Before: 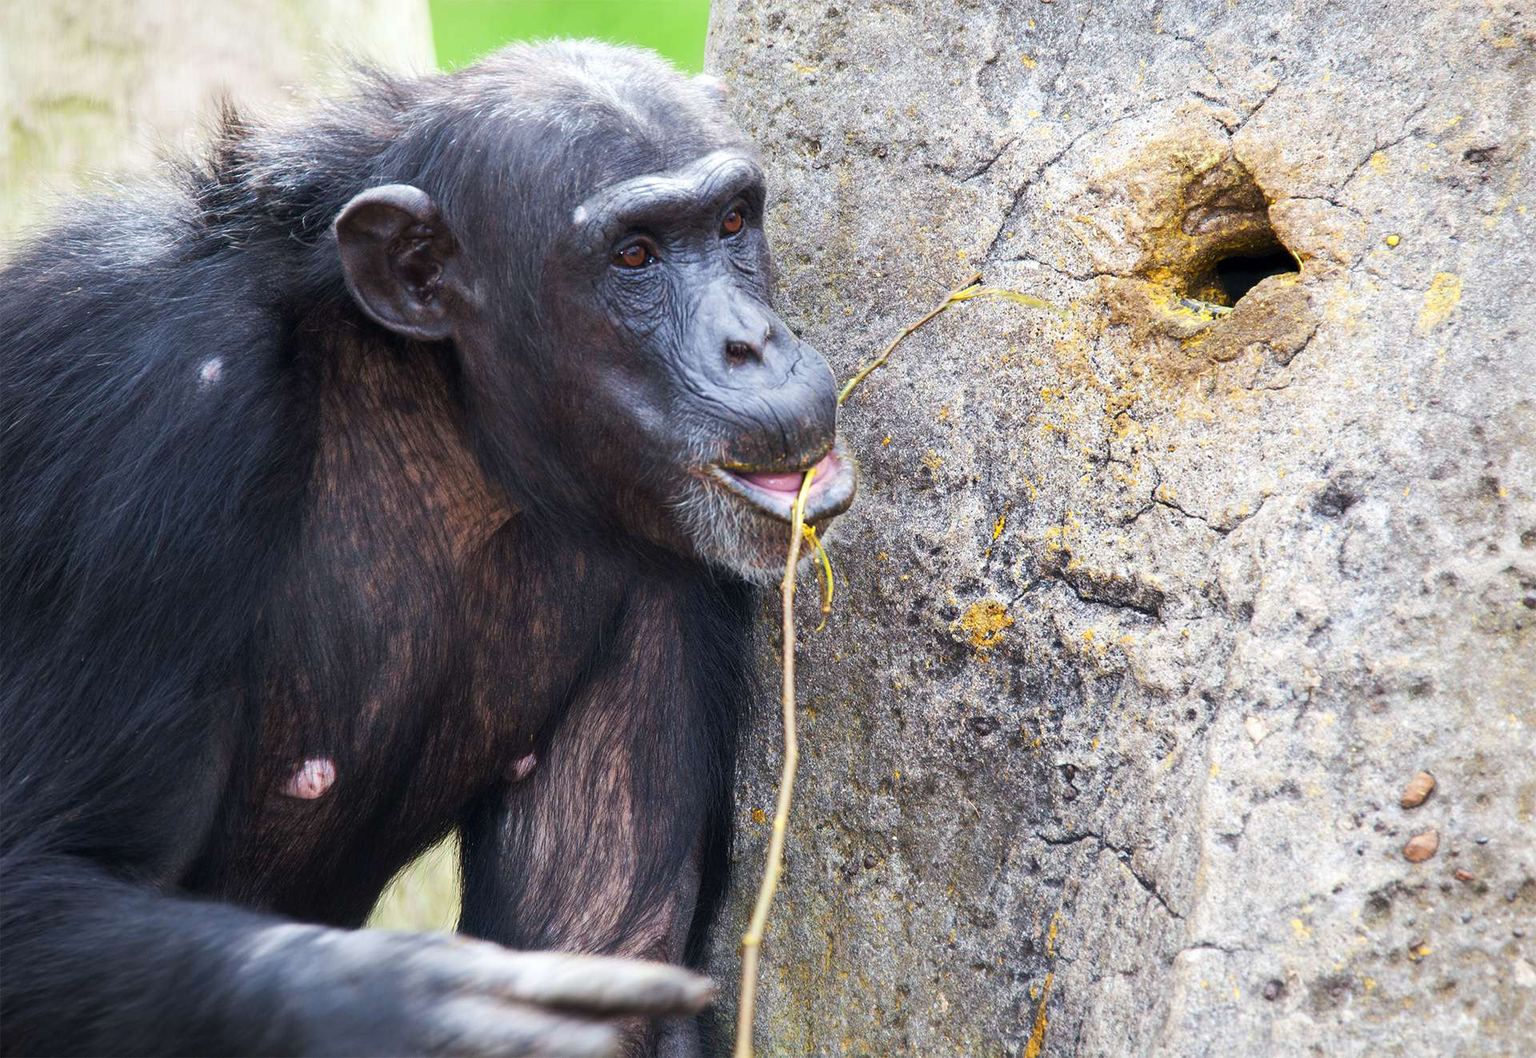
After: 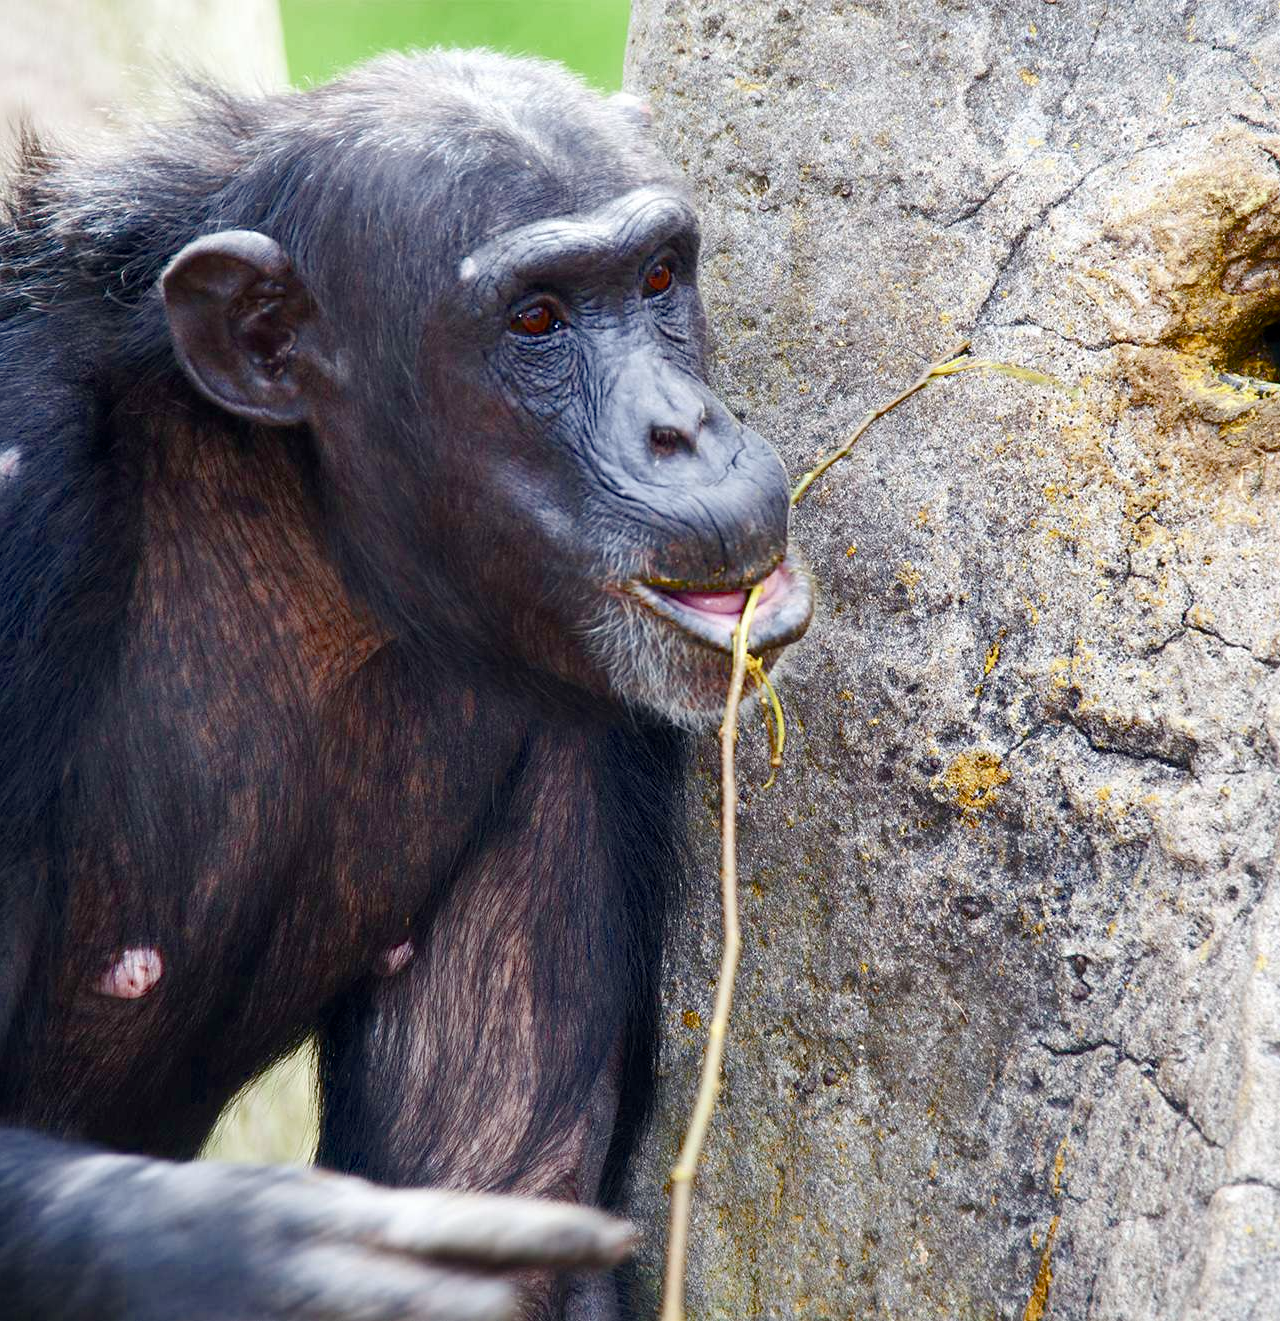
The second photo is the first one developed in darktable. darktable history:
crop and rotate: left 13.421%, right 19.899%
color balance rgb: linear chroma grading › shadows -2.275%, linear chroma grading › highlights -14.721%, linear chroma grading › global chroma -9.358%, linear chroma grading › mid-tones -10.397%, perceptual saturation grading › global saturation 35.131%, perceptual saturation grading › highlights -29.925%, perceptual saturation grading › shadows 34.969%, saturation formula JzAzBz (2021)
